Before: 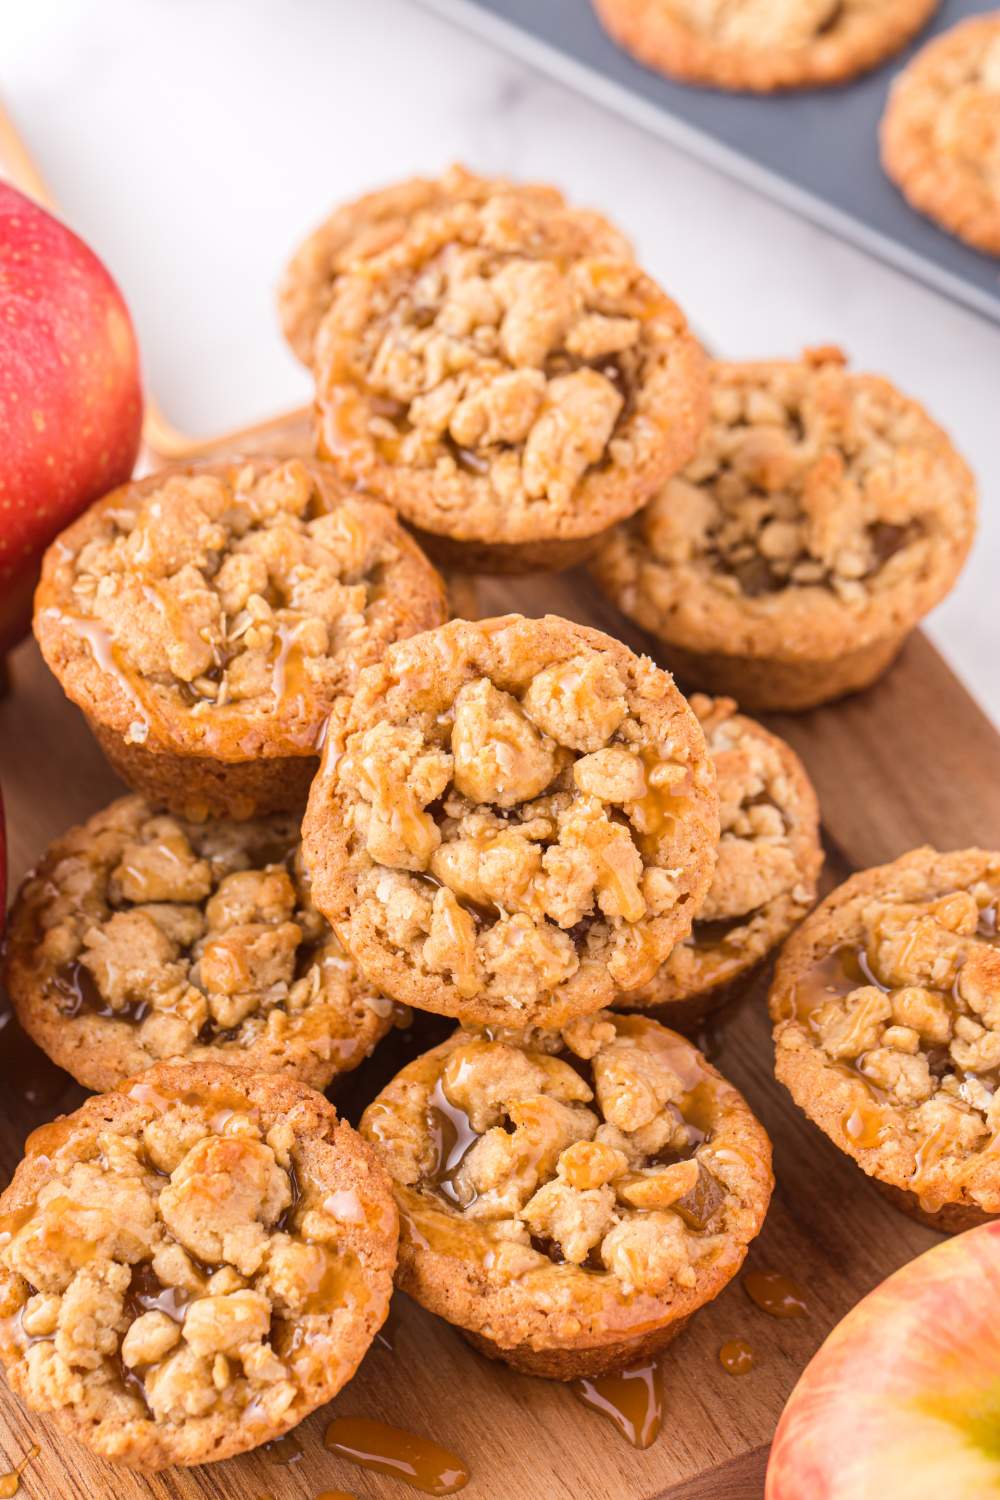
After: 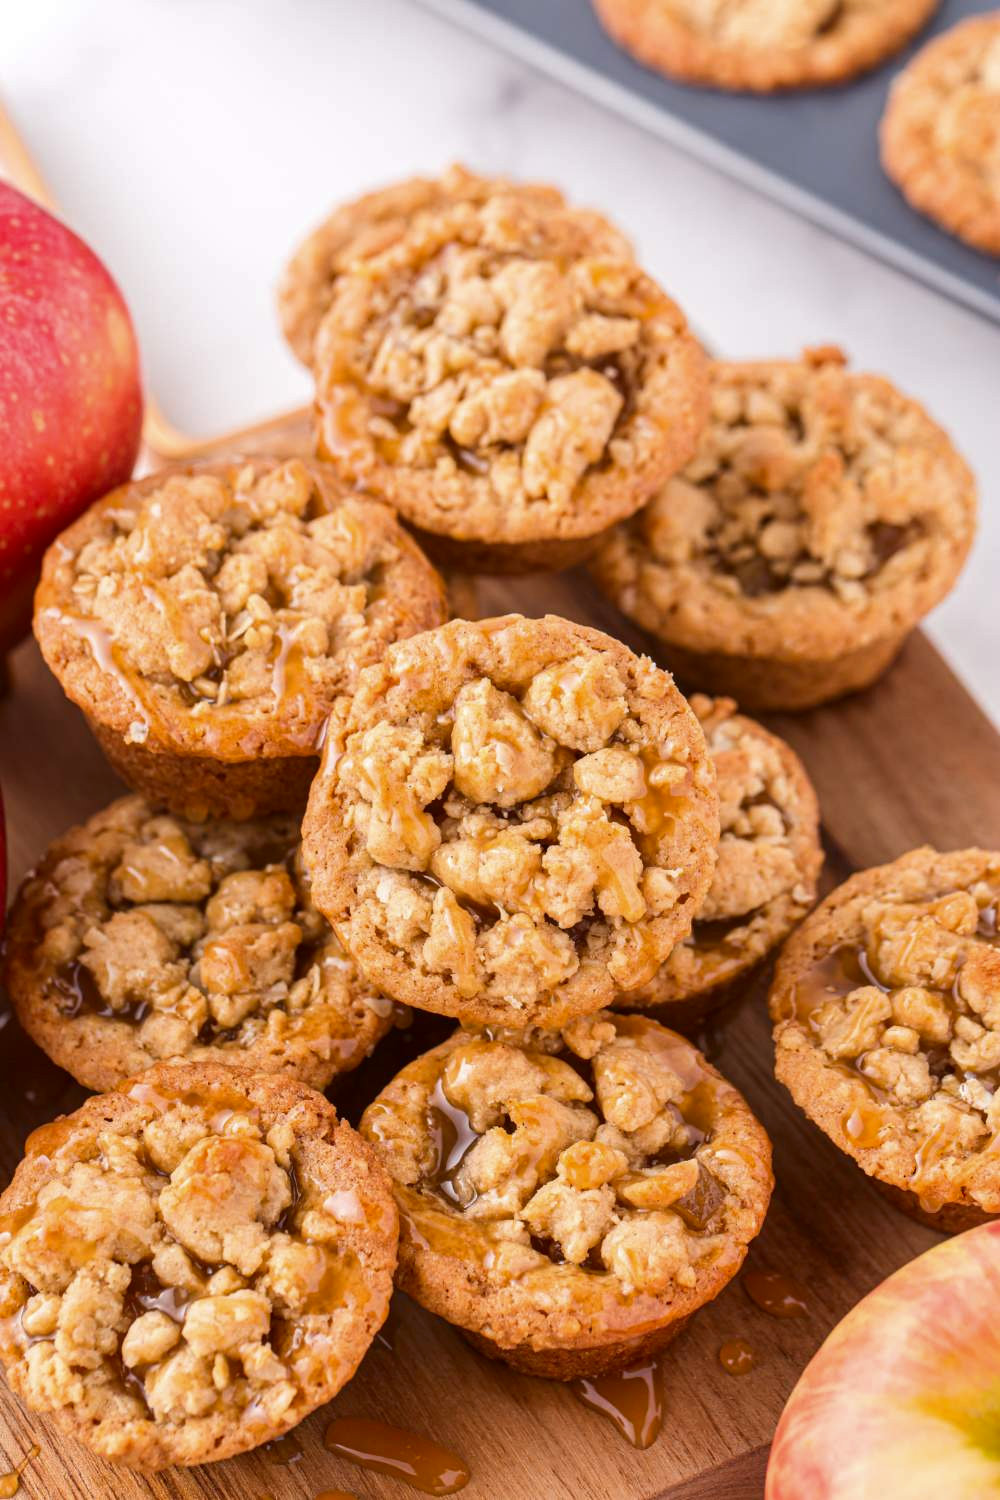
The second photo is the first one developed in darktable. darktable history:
contrast brightness saturation: brightness -0.098
